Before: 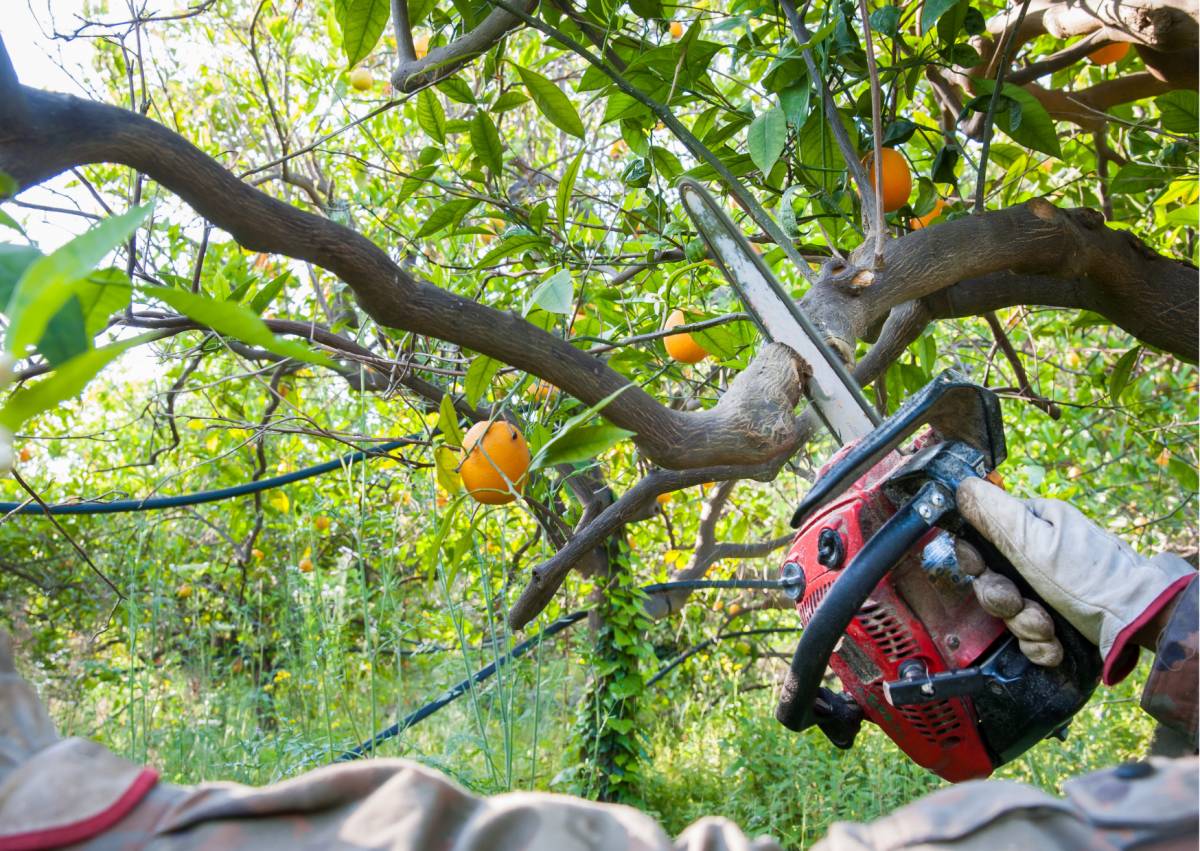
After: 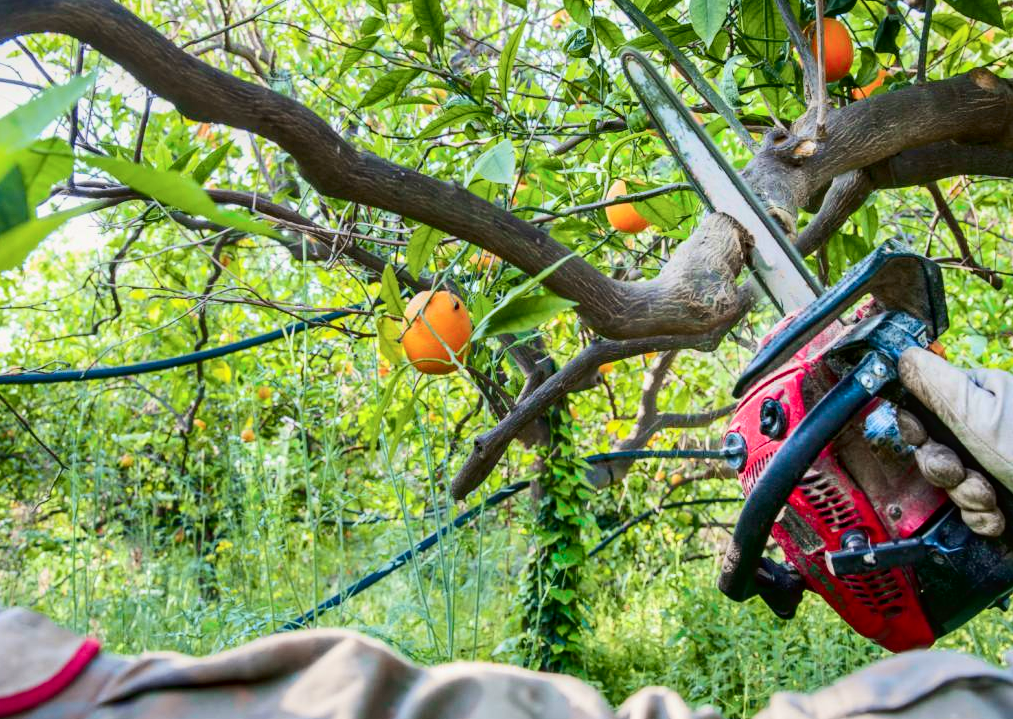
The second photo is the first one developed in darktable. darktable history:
crop and rotate: left 4.842%, top 15.51%, right 10.668%
tone curve: curves: ch0 [(0, 0) (0.068, 0.031) (0.175, 0.132) (0.337, 0.304) (0.498, 0.511) (0.748, 0.762) (0.993, 0.954)]; ch1 [(0, 0) (0.294, 0.184) (0.359, 0.34) (0.362, 0.35) (0.43, 0.41) (0.476, 0.457) (0.499, 0.5) (0.529, 0.523) (0.677, 0.762) (1, 1)]; ch2 [(0, 0) (0.431, 0.419) (0.495, 0.502) (0.524, 0.534) (0.557, 0.56) (0.634, 0.654) (0.728, 0.722) (1, 1)], color space Lab, independent channels, preserve colors none
local contrast: on, module defaults
contrast brightness saturation: contrast 0.1, brightness 0.02, saturation 0.02
